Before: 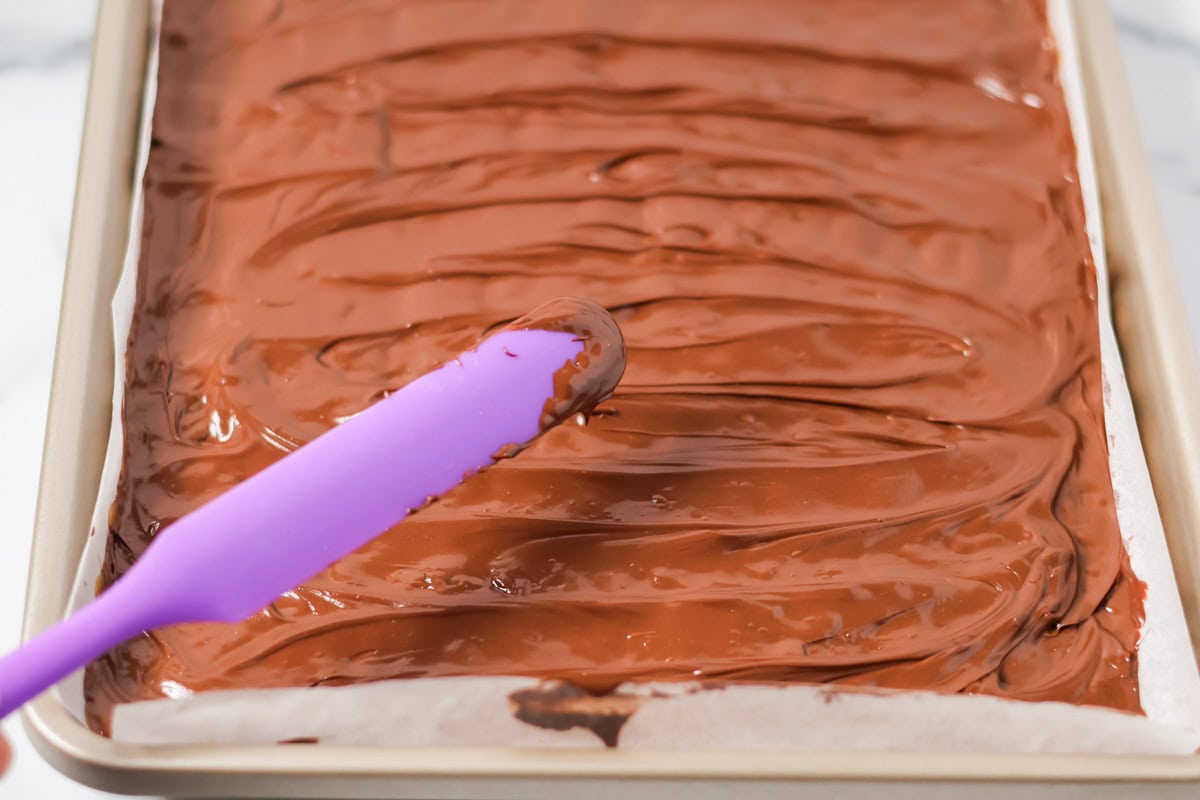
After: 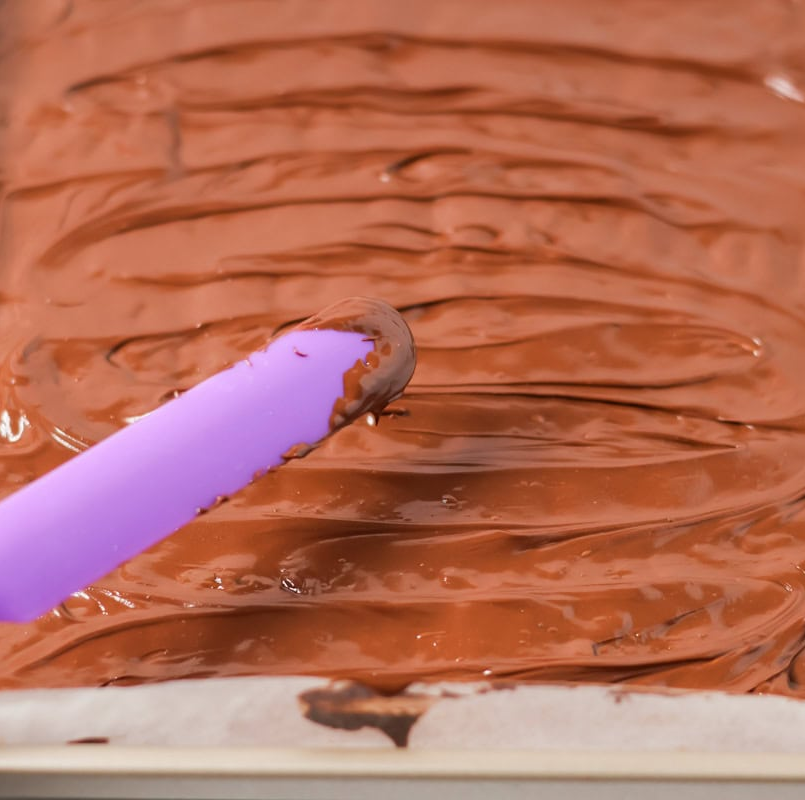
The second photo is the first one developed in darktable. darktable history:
crop and rotate: left 17.557%, right 15.358%
